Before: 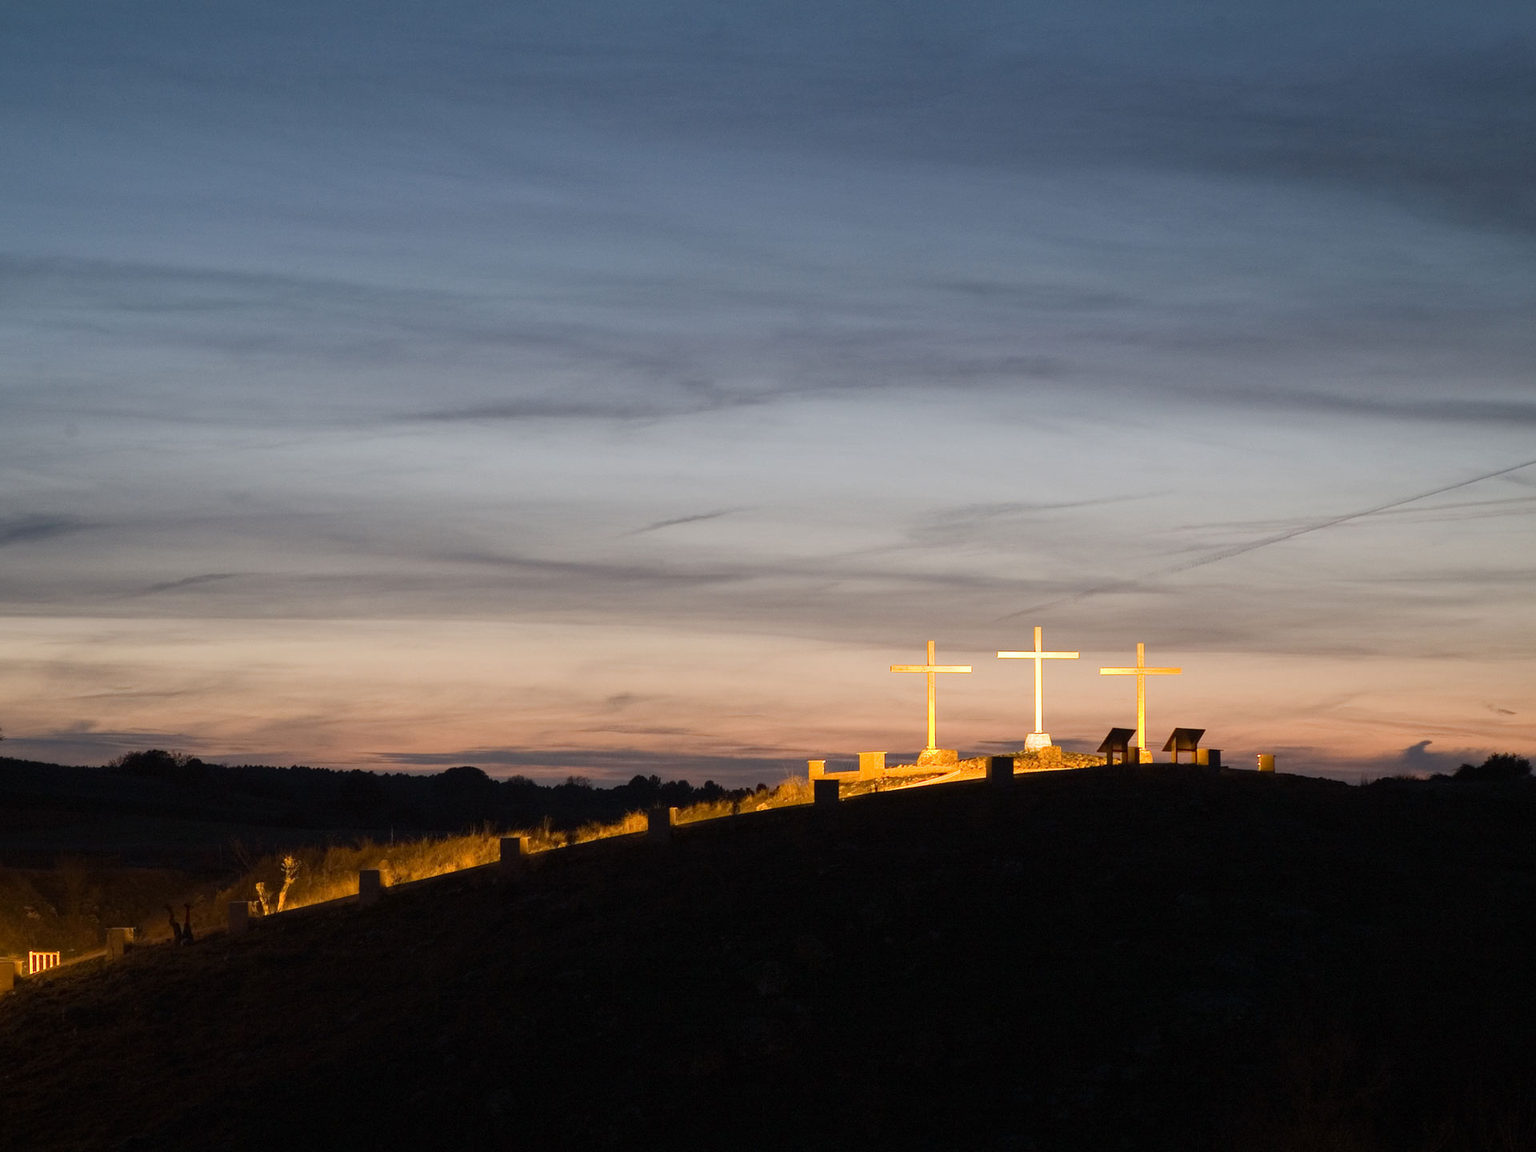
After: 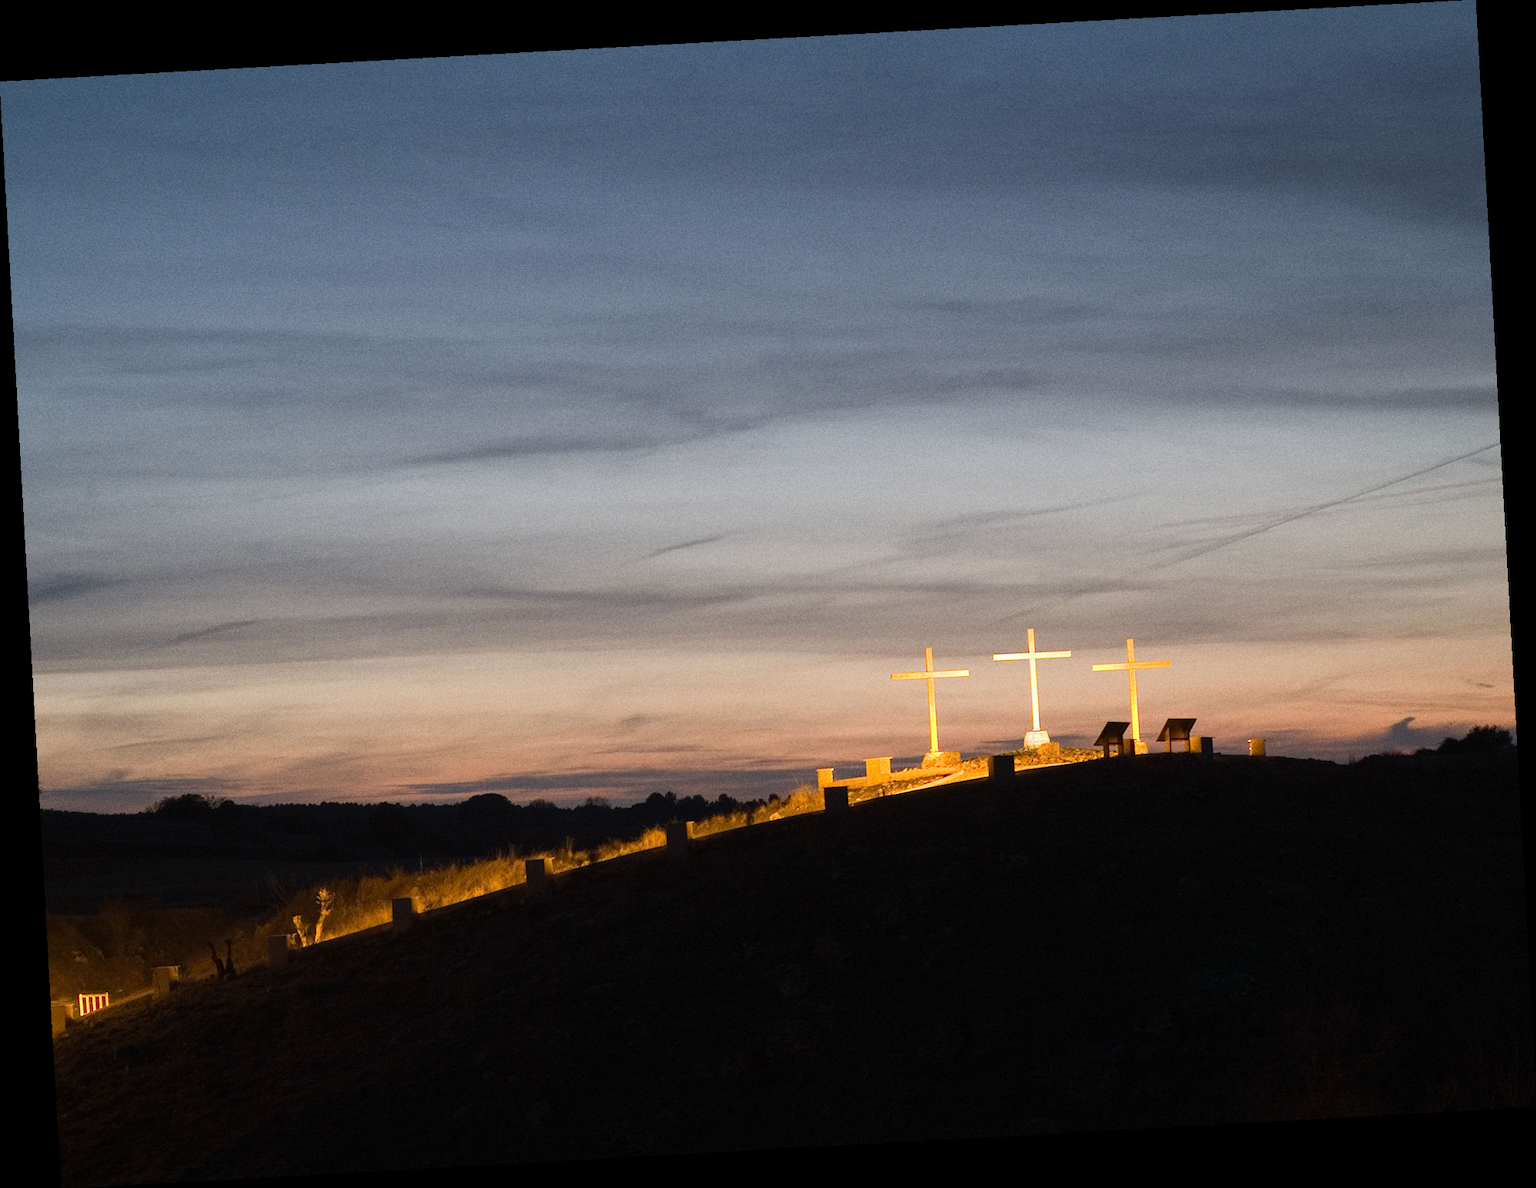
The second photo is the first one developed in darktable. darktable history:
rotate and perspective: rotation -3.18°, automatic cropping off
grain: on, module defaults
